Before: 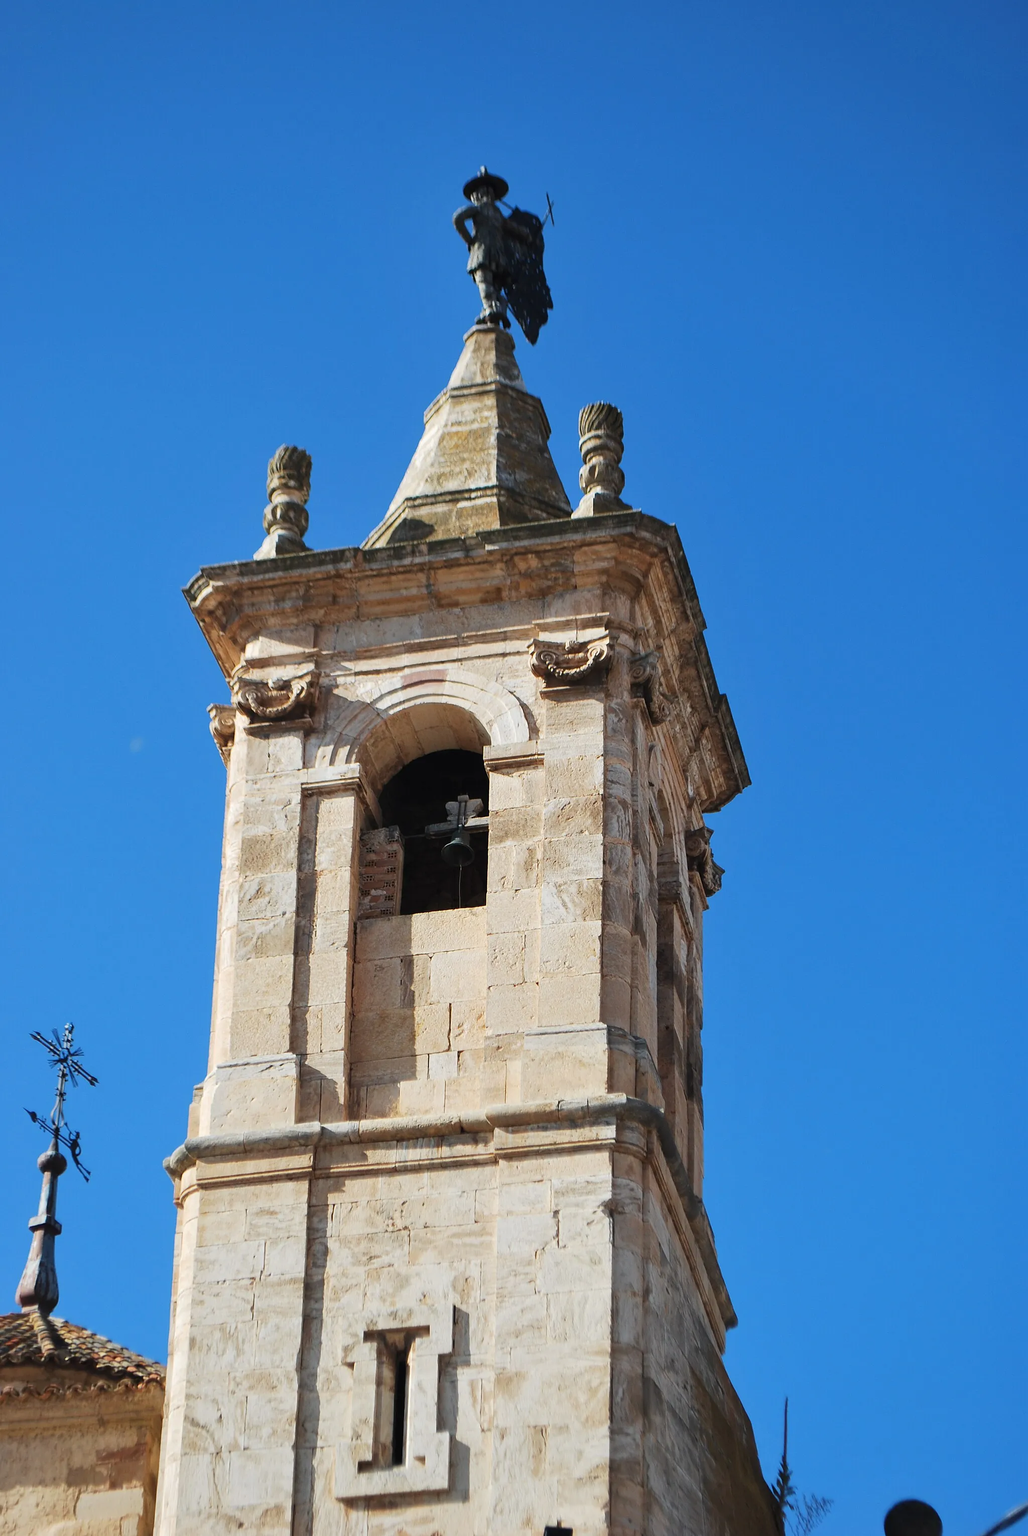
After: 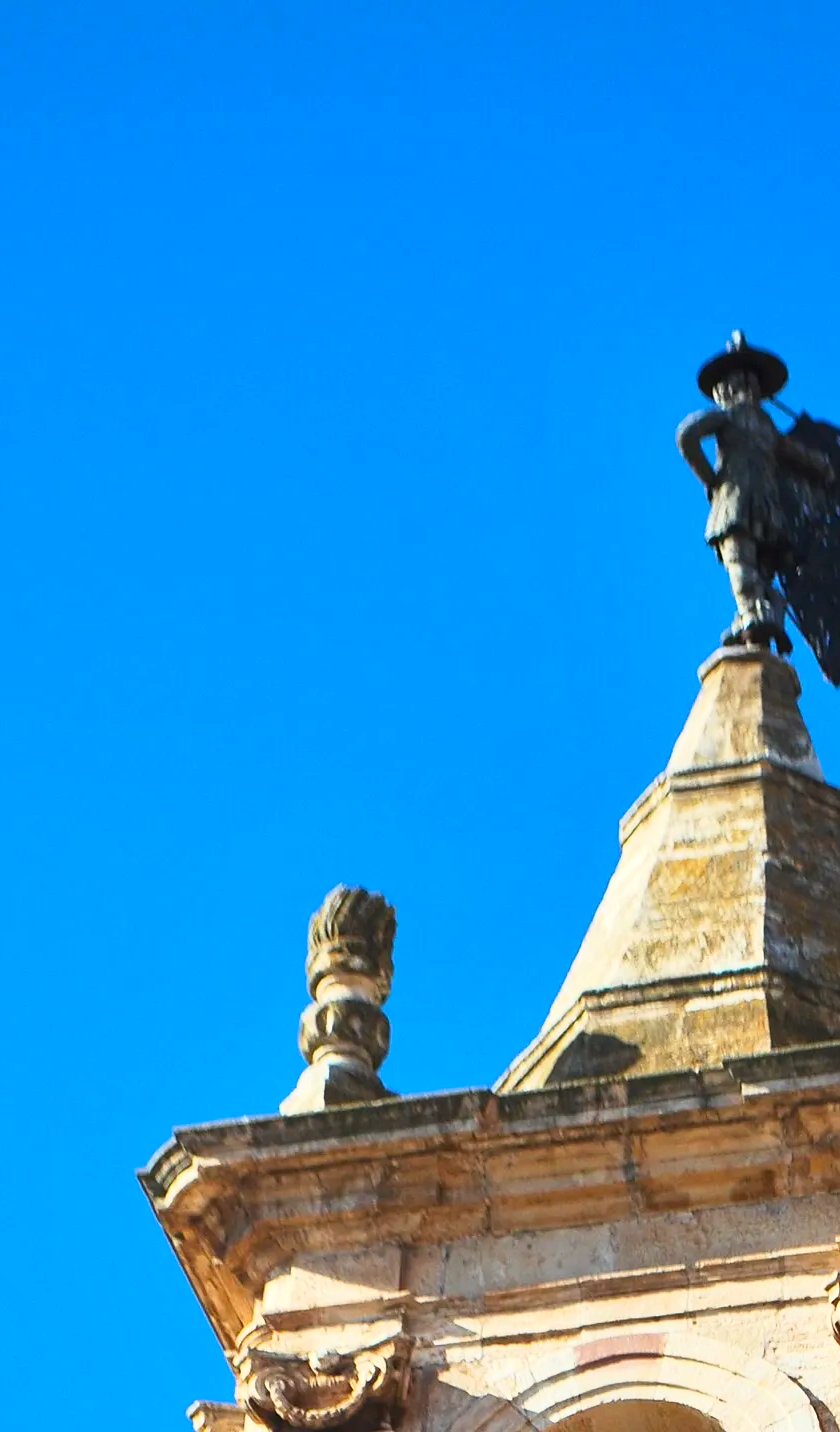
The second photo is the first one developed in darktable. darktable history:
crop and rotate: left 11.027%, top 0.05%, right 47.953%, bottom 53.118%
base curve: curves: ch0 [(0, 0) (0.579, 0.807) (1, 1)]
color balance rgb: highlights gain › luminance 7.4%, highlights gain › chroma 1.889%, highlights gain › hue 92.3°, linear chroma grading › global chroma 14.653%, perceptual saturation grading › global saturation 0.191%, global vibrance 20%
shadows and highlights: shadows 48.32, highlights -40.87, soften with gaussian
